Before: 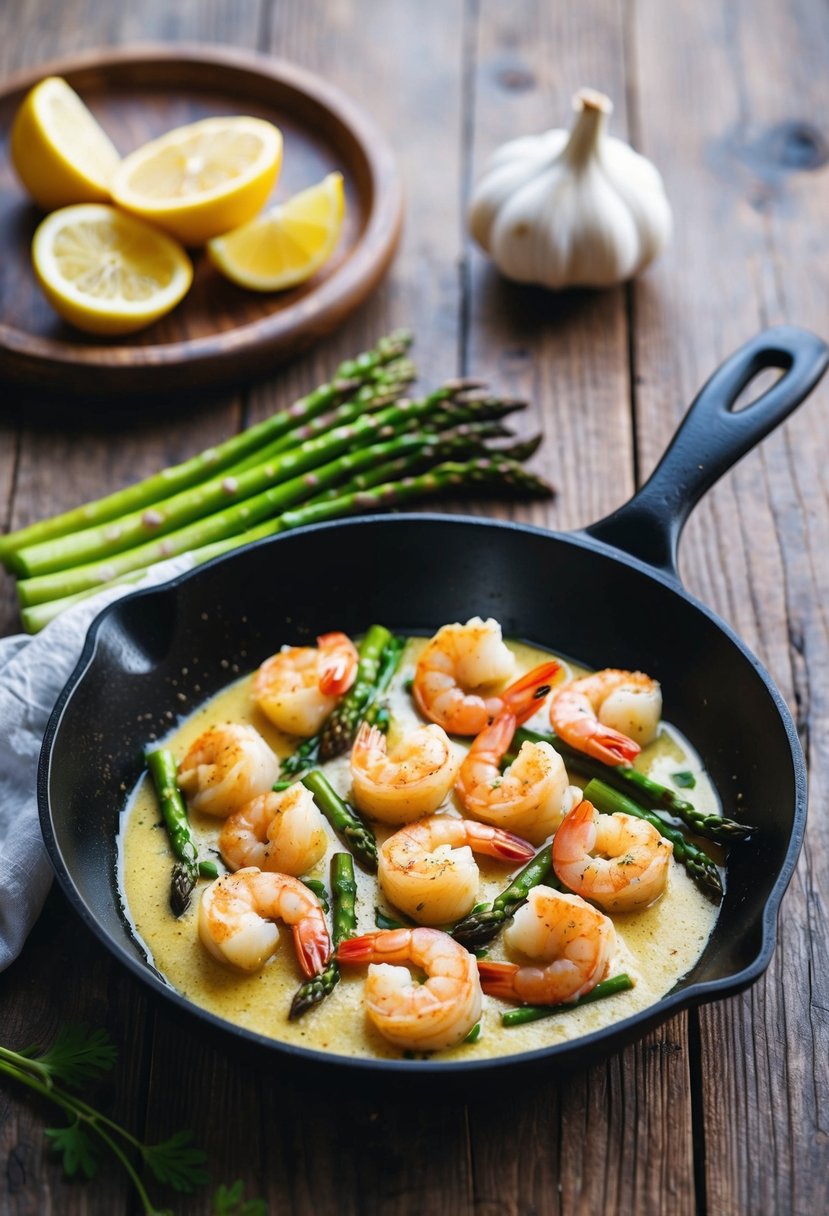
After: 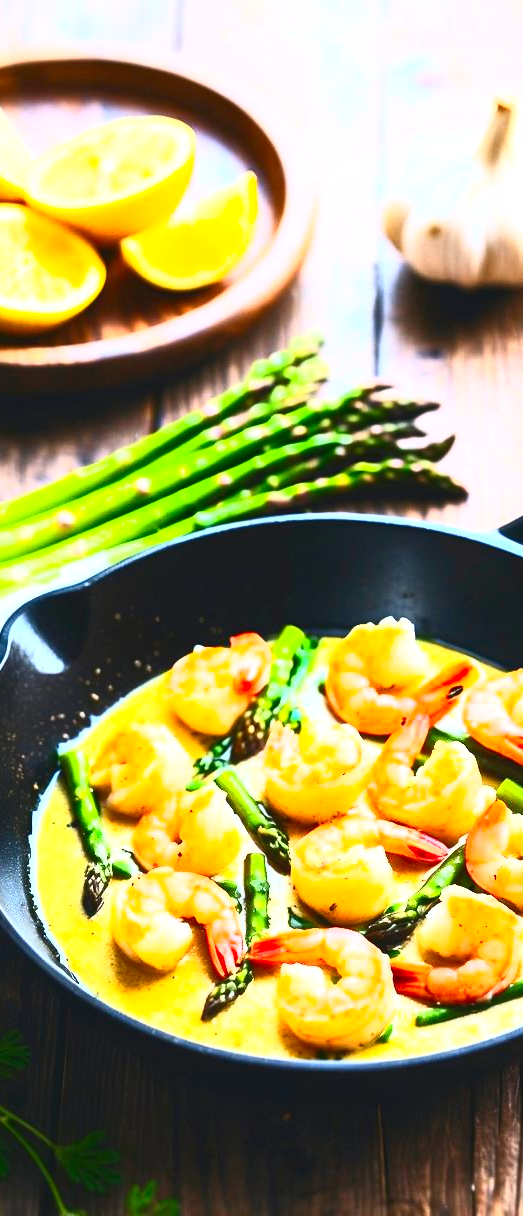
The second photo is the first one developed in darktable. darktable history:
contrast brightness saturation: contrast 0.819, brightness 0.595, saturation 0.575
crop: left 10.503%, right 26.395%
exposure: black level correction 0, exposure 0.894 EV, compensate highlight preservation false
